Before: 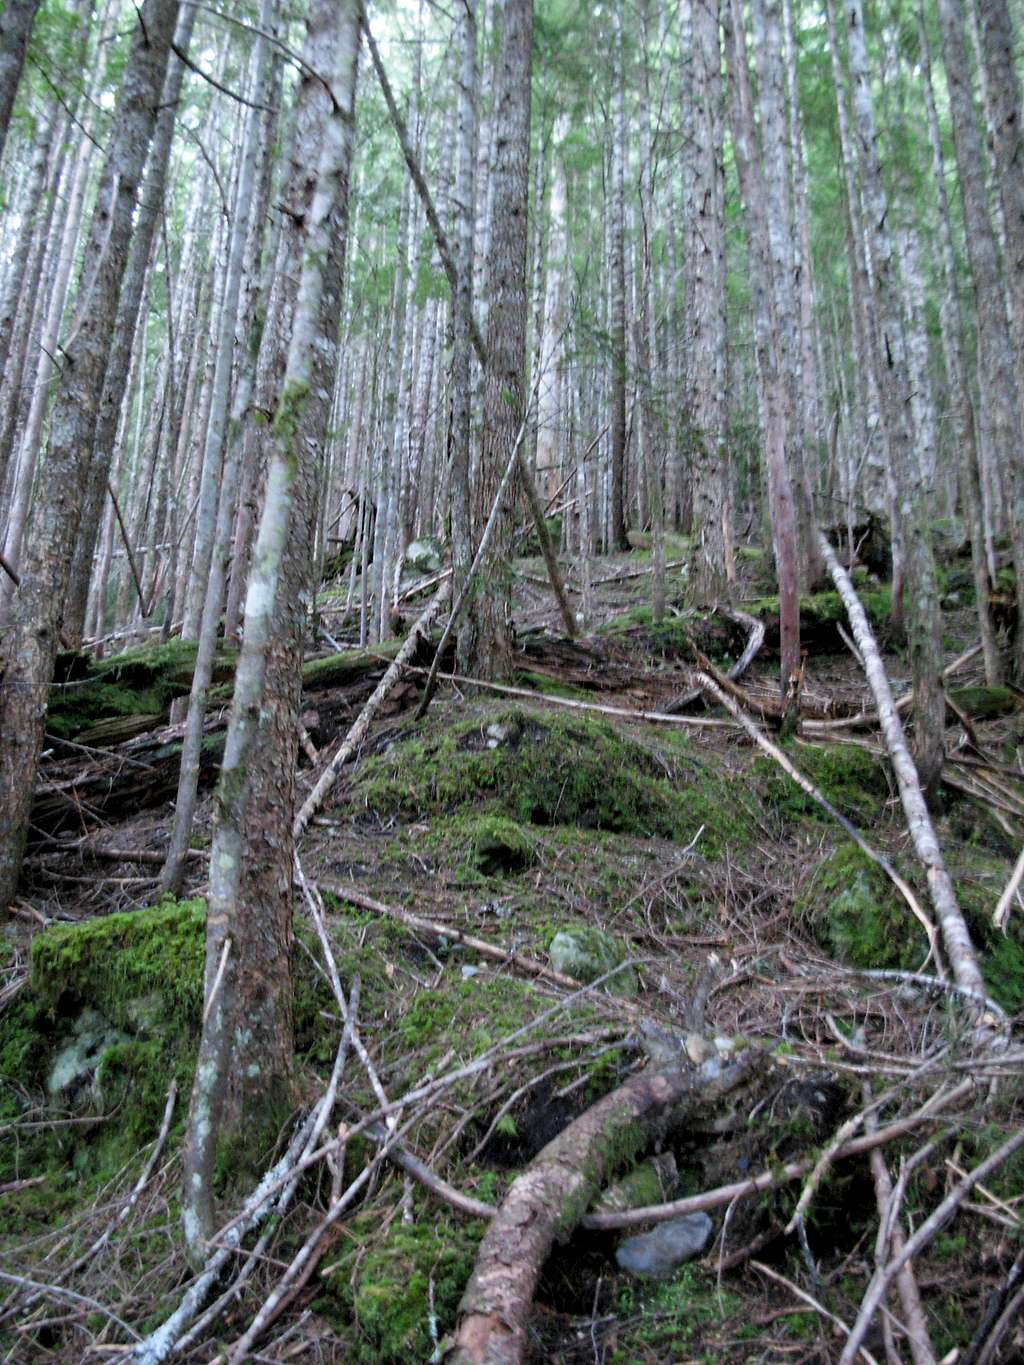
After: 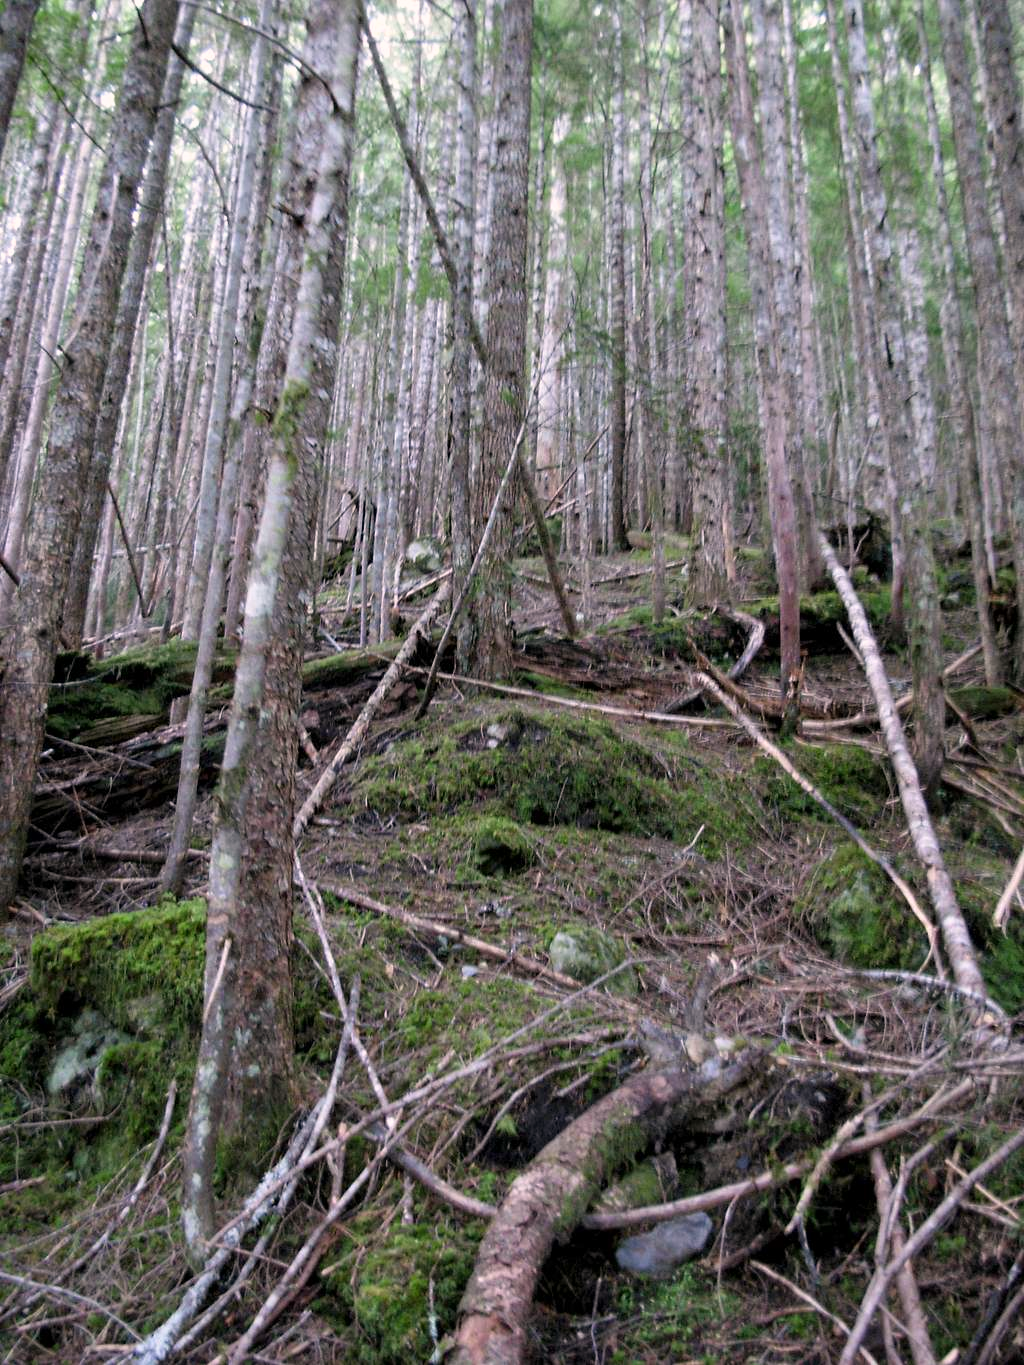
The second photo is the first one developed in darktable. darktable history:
color correction: highlights a* 8.04, highlights b* 4.22
